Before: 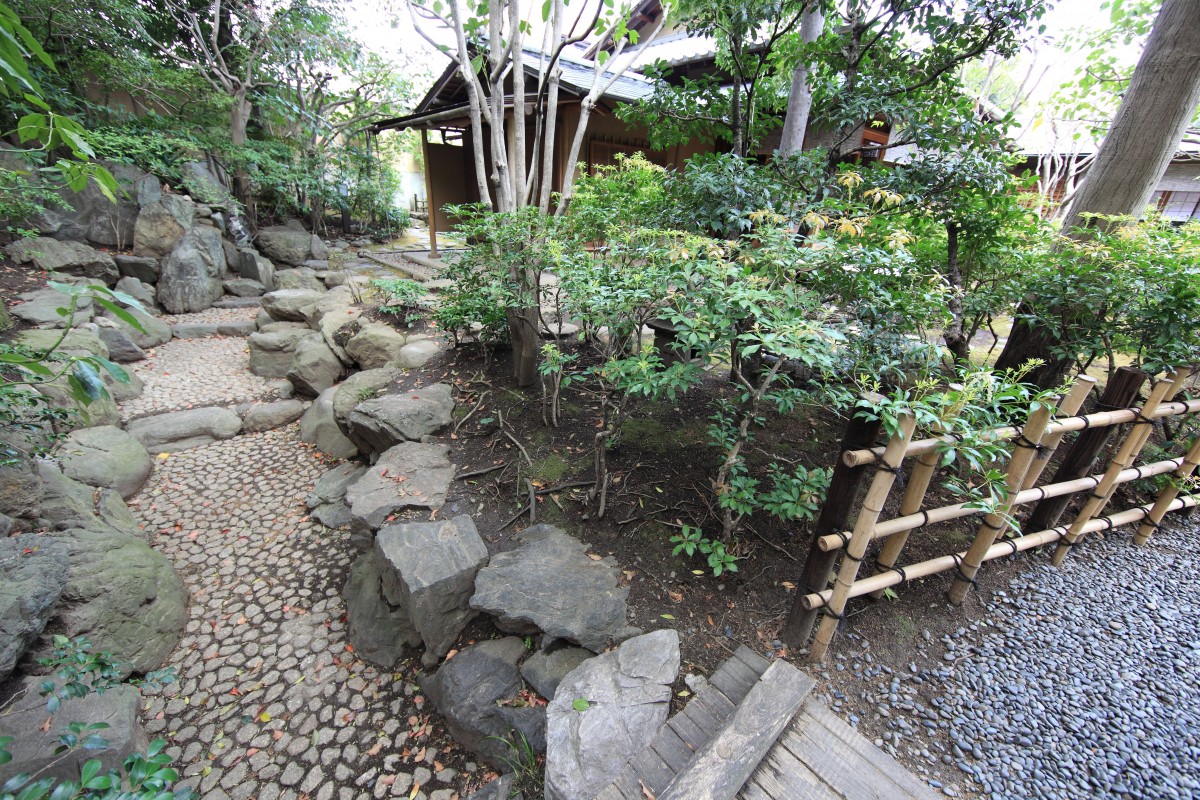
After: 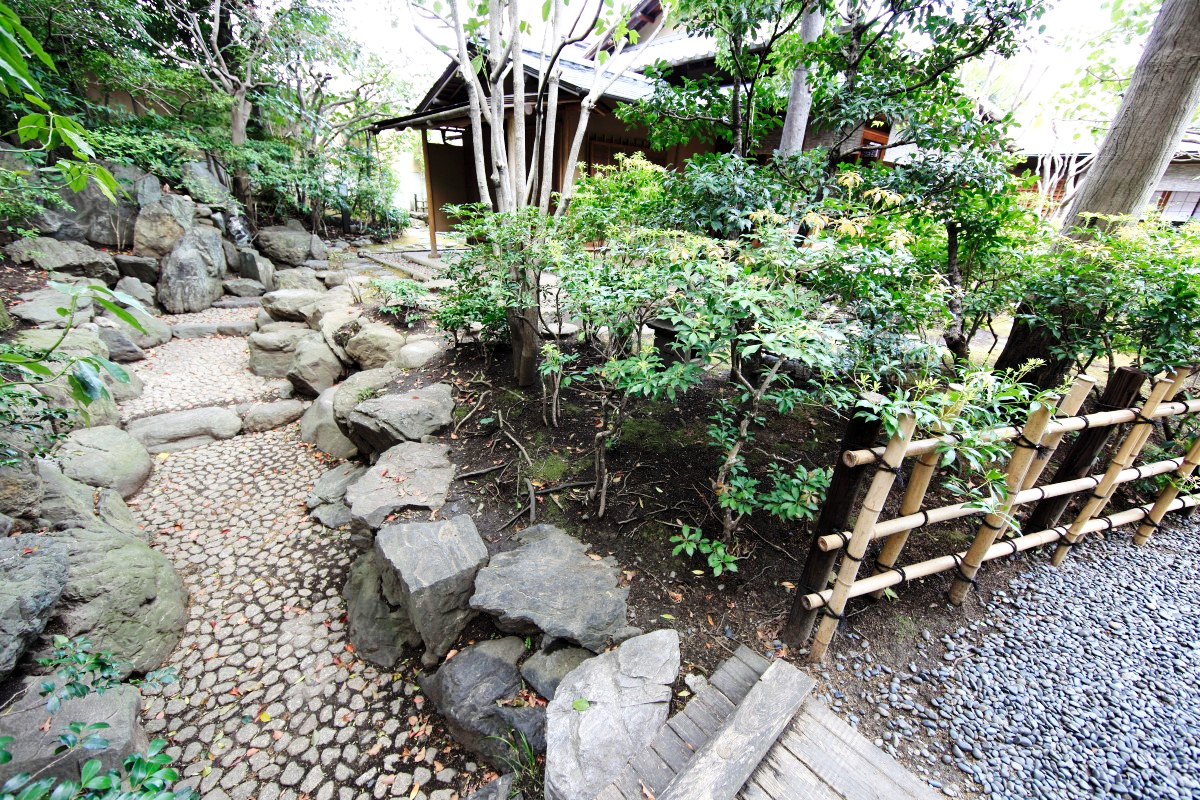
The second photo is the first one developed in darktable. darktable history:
base curve: curves: ch0 [(0, 0) (0.036, 0.025) (0.121, 0.166) (0.206, 0.329) (0.605, 0.79) (1, 1)], preserve colors none
local contrast: highlights 107%, shadows 103%, detail 119%, midtone range 0.2
